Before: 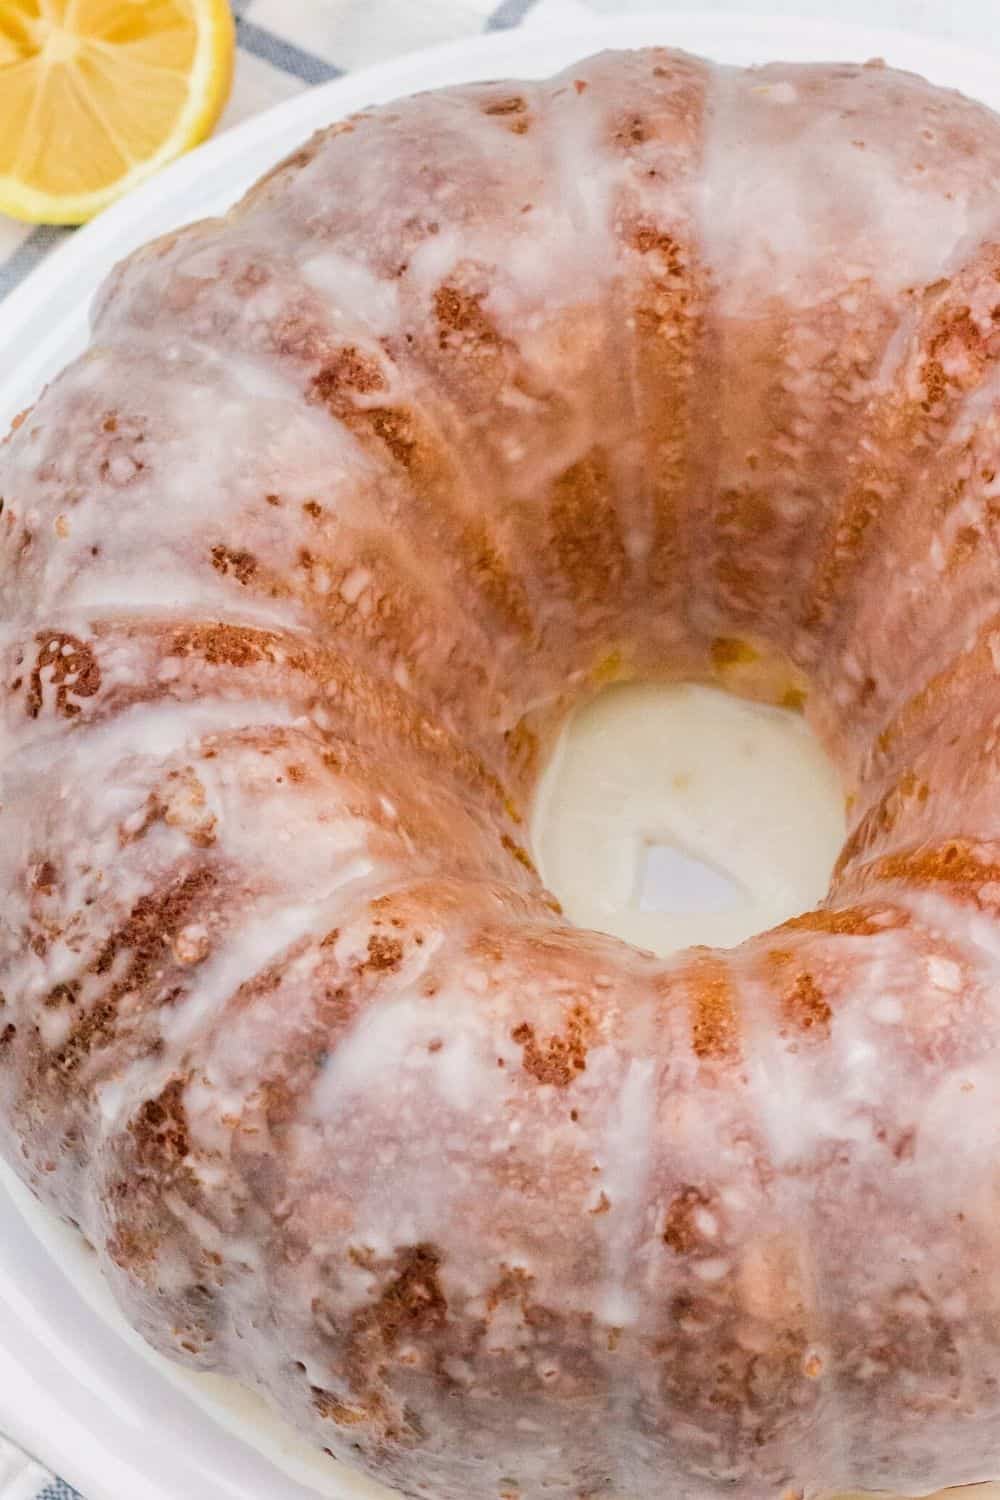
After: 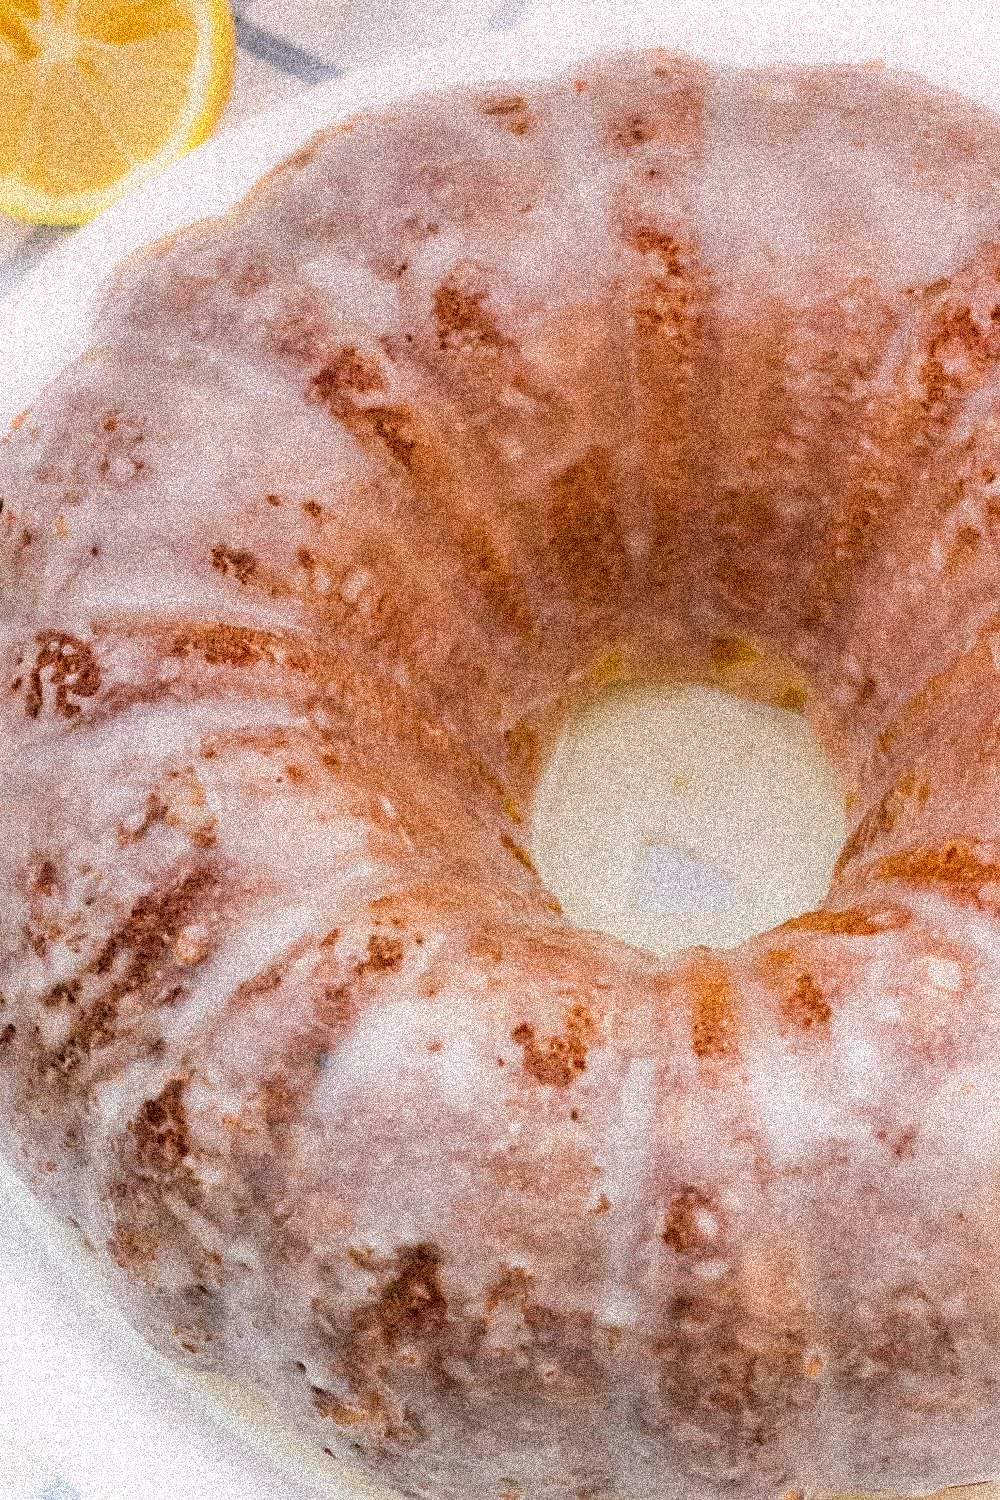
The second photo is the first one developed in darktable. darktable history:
graduated density: density 0.38 EV, hardness 21%, rotation -6.11°, saturation 32%
grain: coarseness 3.75 ISO, strength 100%, mid-tones bias 0%
bloom: size 5%, threshold 95%, strength 15%
